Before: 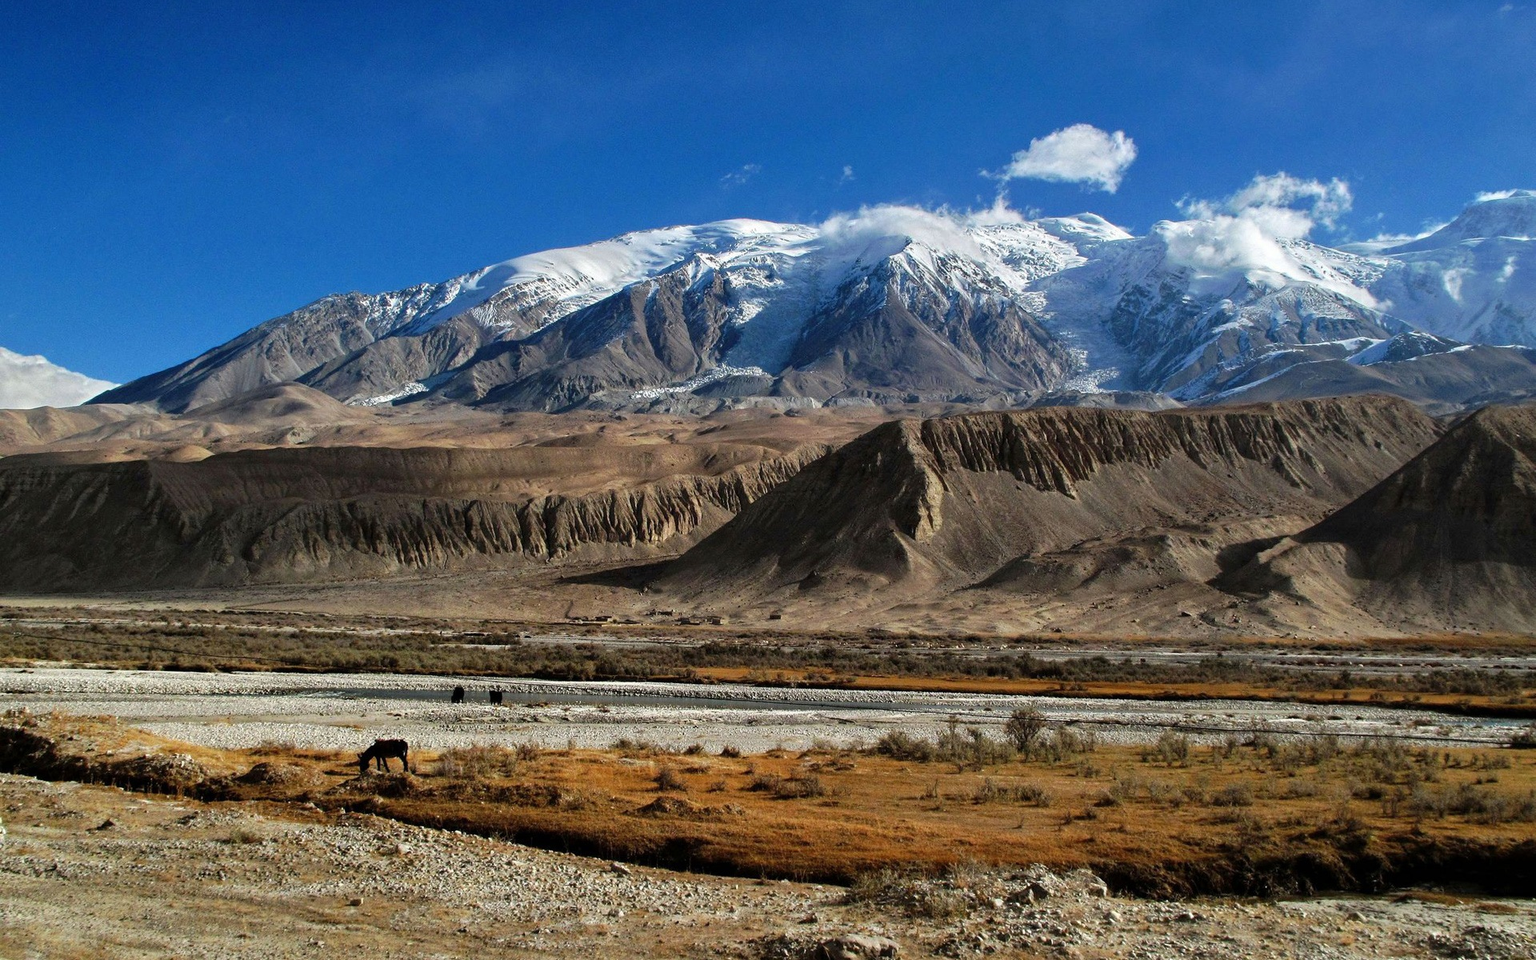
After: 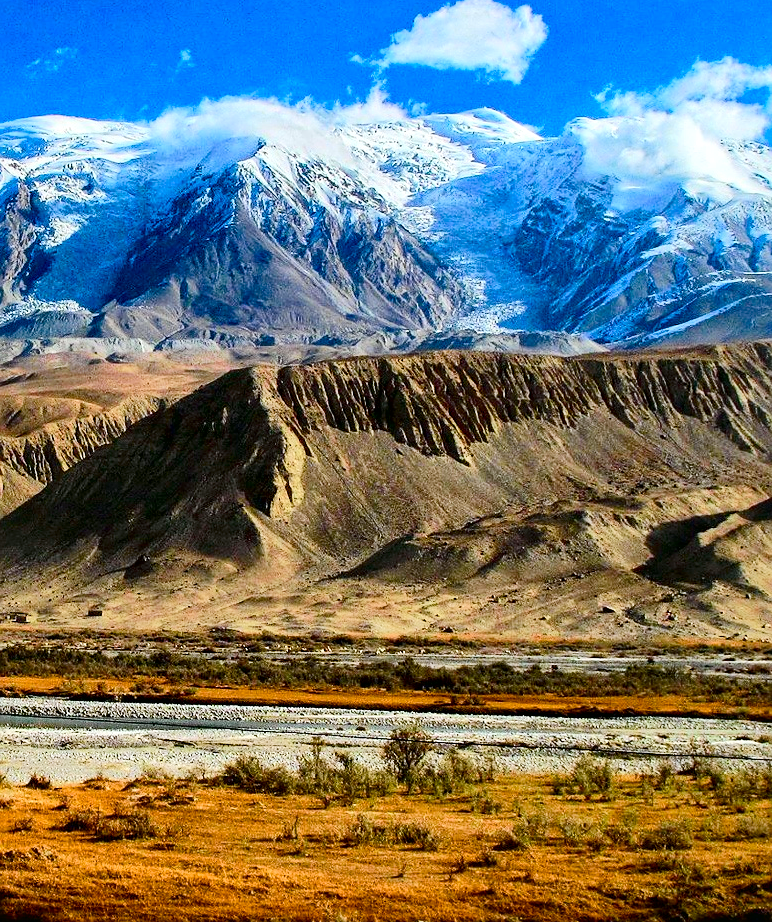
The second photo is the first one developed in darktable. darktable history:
tone curve: curves: ch0 [(0, 0.017) (0.091, 0.046) (0.298, 0.287) (0.439, 0.482) (0.64, 0.729) (0.785, 0.817) (0.995, 0.917)]; ch1 [(0, 0) (0.384, 0.365) (0.463, 0.447) (0.486, 0.474) (0.503, 0.497) (0.526, 0.52) (0.555, 0.564) (0.578, 0.595) (0.638, 0.644) (0.766, 0.773) (1, 1)]; ch2 [(0, 0) (0.374, 0.344) (0.449, 0.434) (0.501, 0.501) (0.528, 0.519) (0.569, 0.589) (0.61, 0.646) (0.666, 0.688) (1, 1)], color space Lab, independent channels
sharpen: radius 0.971, amount 0.605
local contrast: mode bilateral grid, contrast 20, coarseness 50, detail 141%, midtone range 0.2
crop: left 45.566%, top 13.176%, right 14.179%, bottom 9.921%
color balance rgb: linear chroma grading › global chroma 9.664%, perceptual saturation grading › global saturation 0.749%, perceptual saturation grading › mid-tones 6.165%, perceptual saturation grading › shadows 72.308%
levels: mode automatic, levels [0, 0.474, 0.947]
exposure: black level correction 0, exposure 0.498 EV, compensate highlight preservation false
